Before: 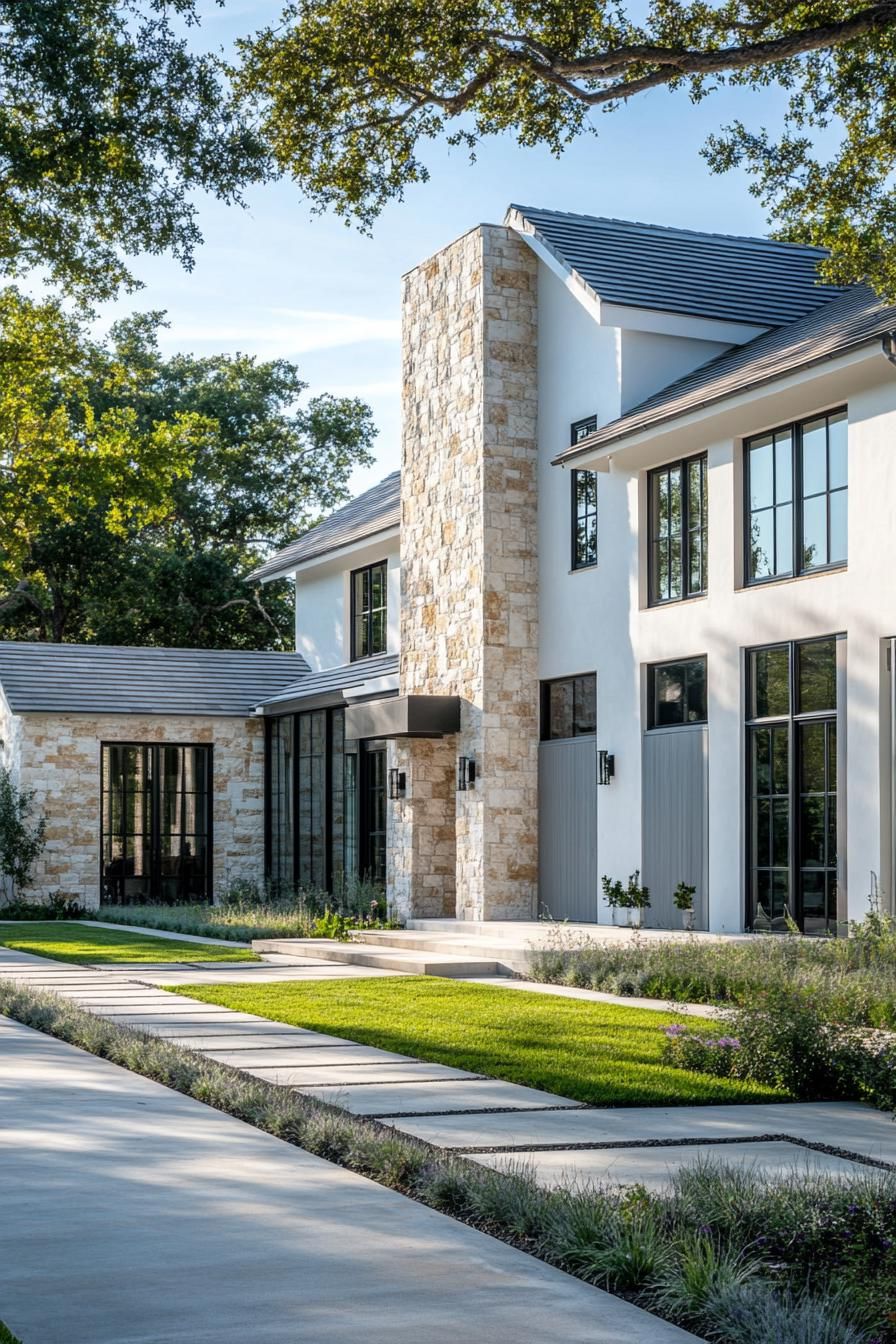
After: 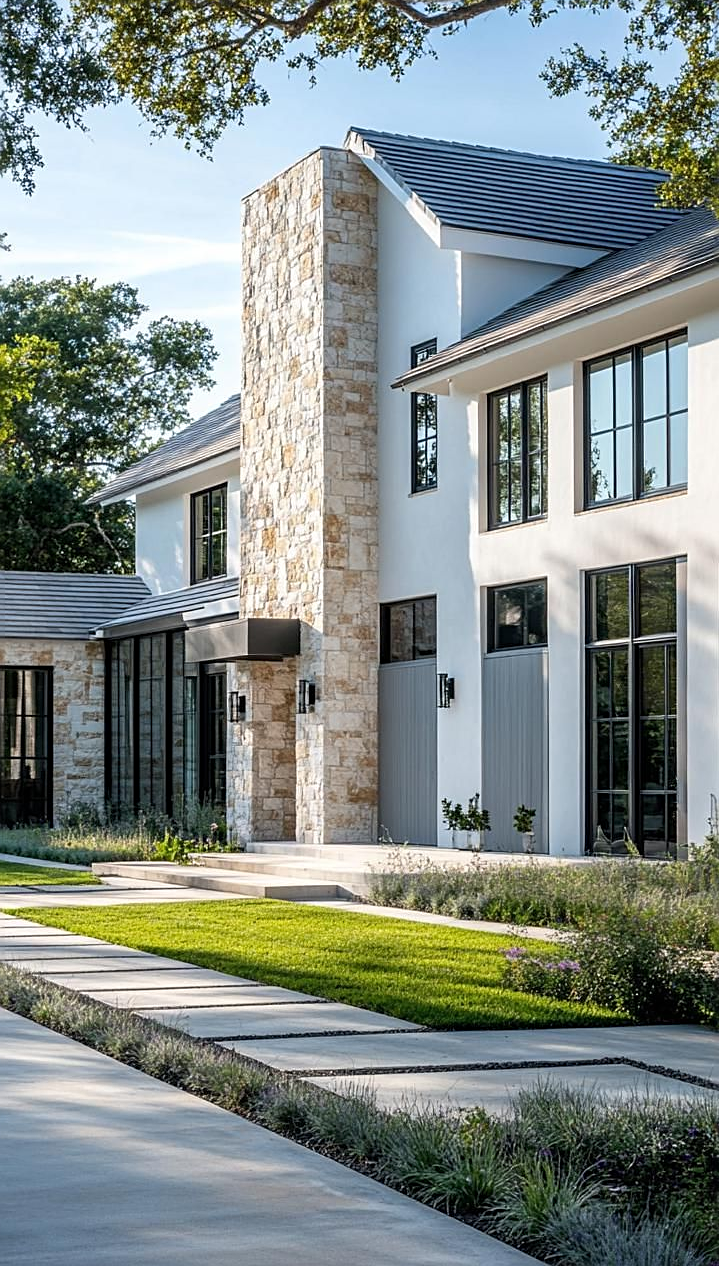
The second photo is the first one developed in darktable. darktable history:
crop and rotate: left 17.959%, top 5.771%, right 1.742%
white balance: emerald 1
sharpen: on, module defaults
